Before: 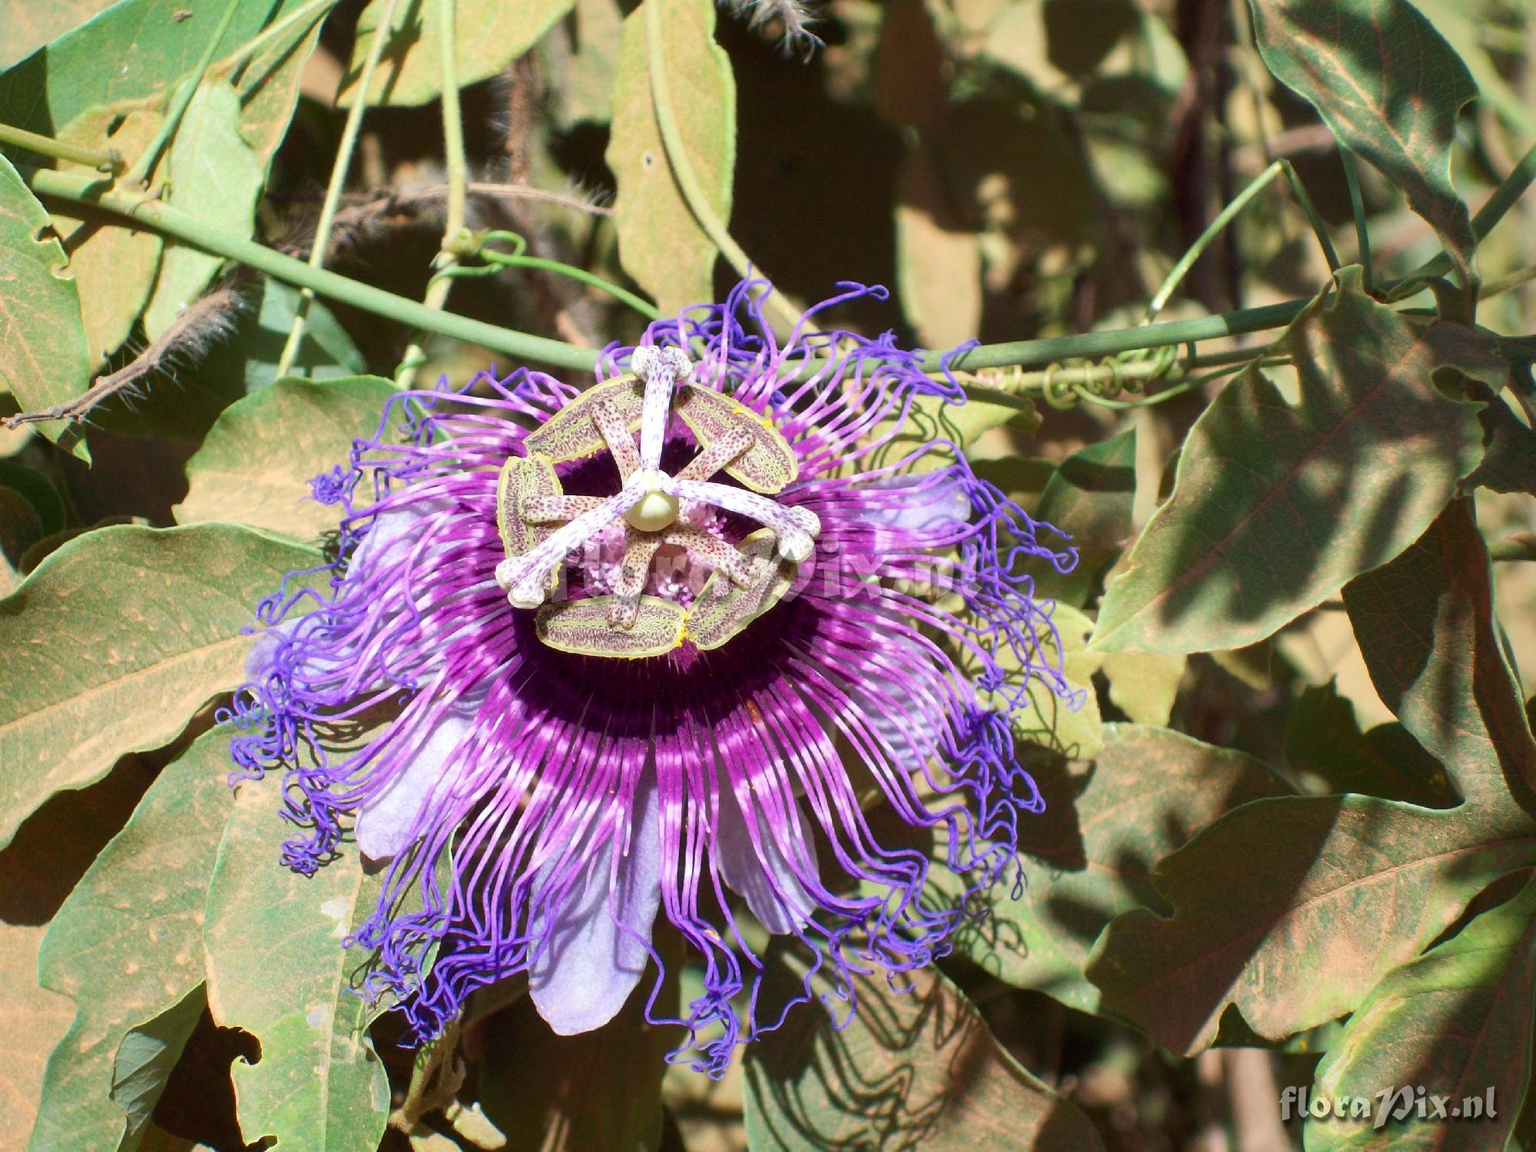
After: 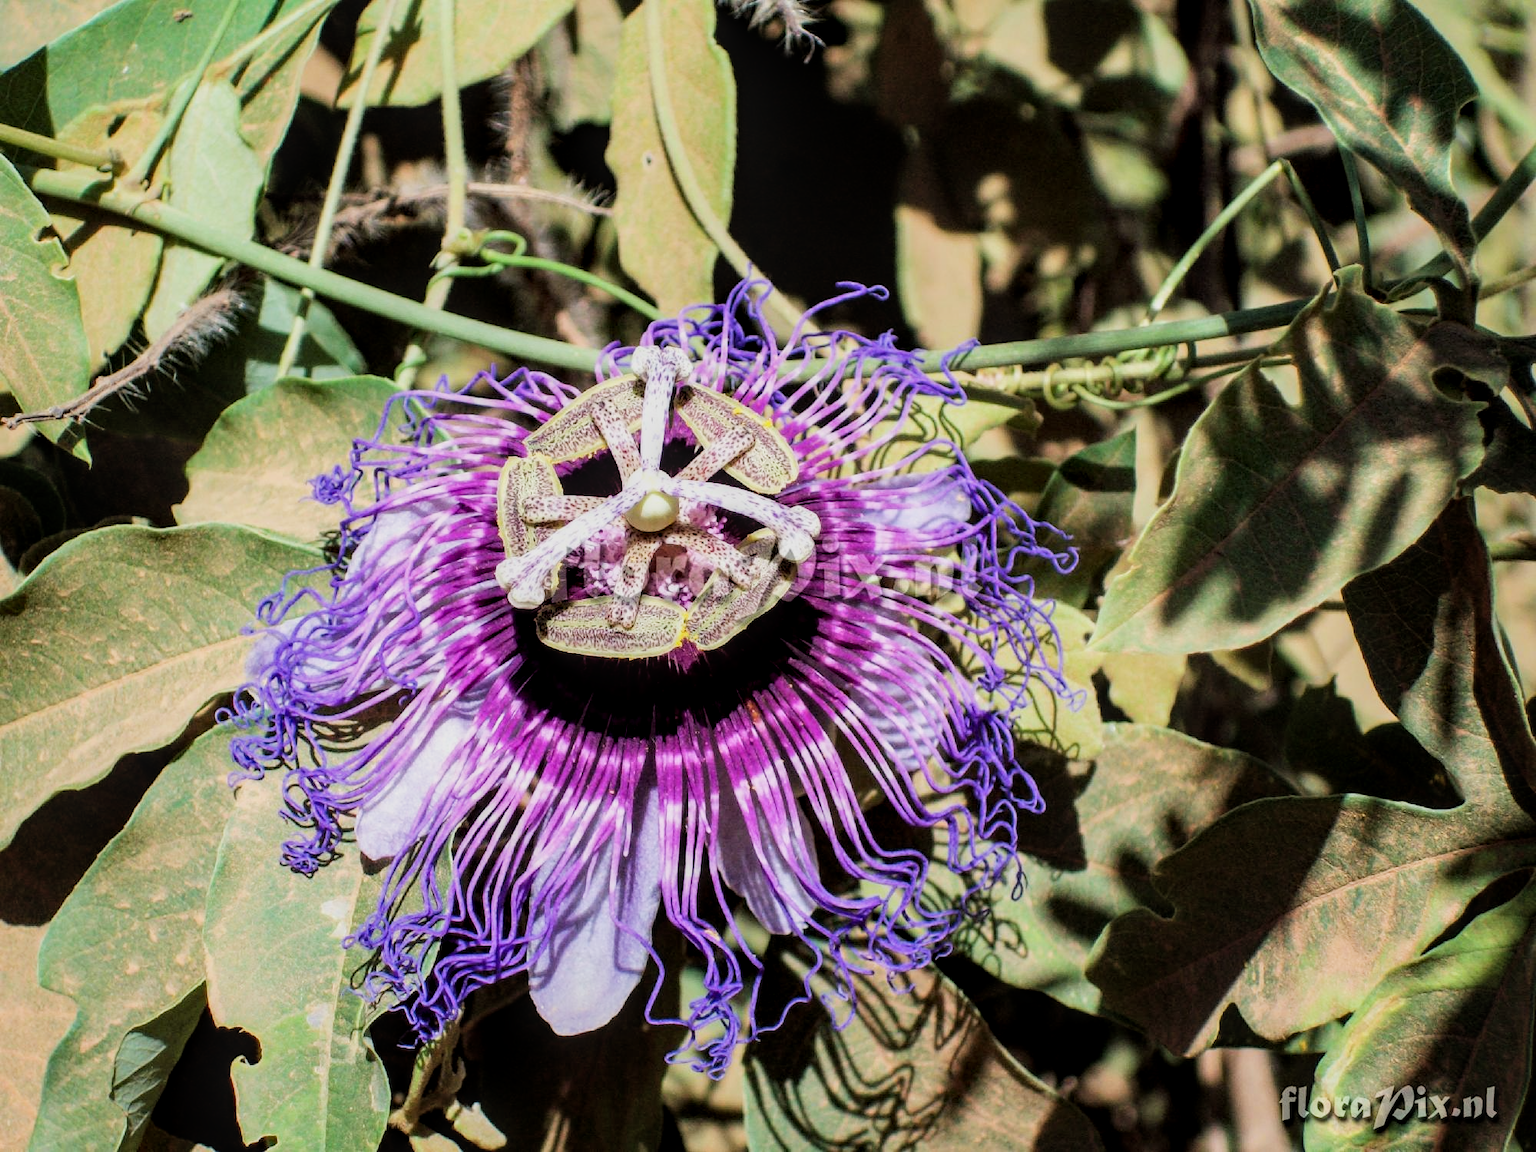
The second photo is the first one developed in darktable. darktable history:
local contrast: detail 130%
filmic rgb: black relative exposure -5.07 EV, white relative exposure 3.97 EV, hardness 2.9, contrast 1.299, highlights saturation mix -28.61%
